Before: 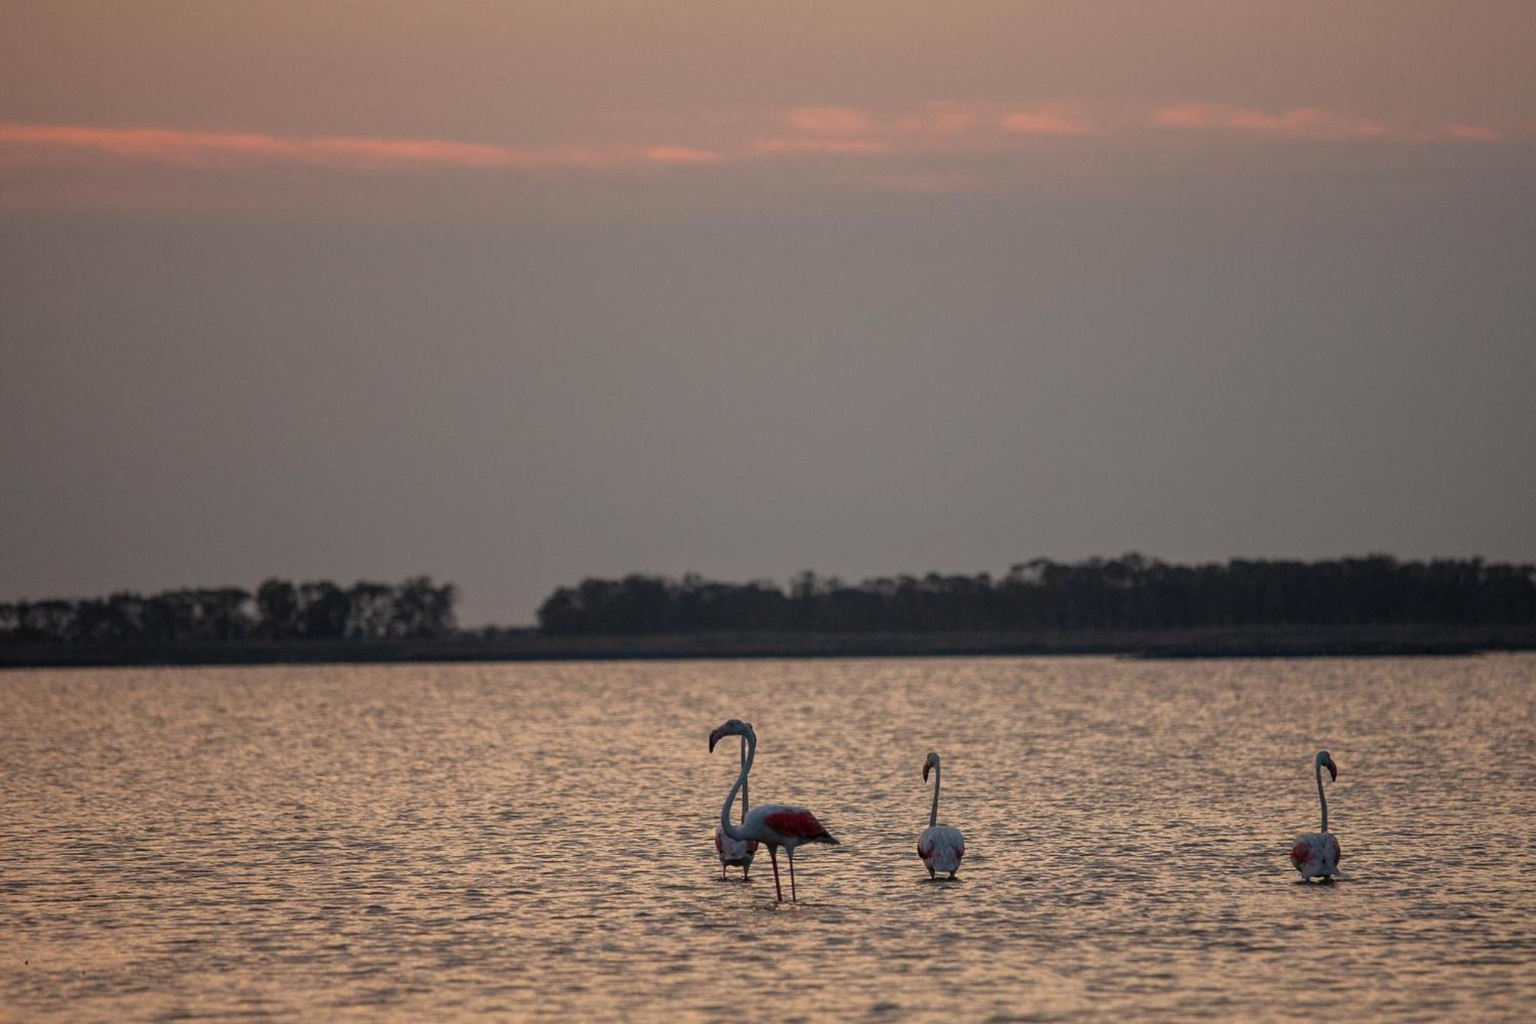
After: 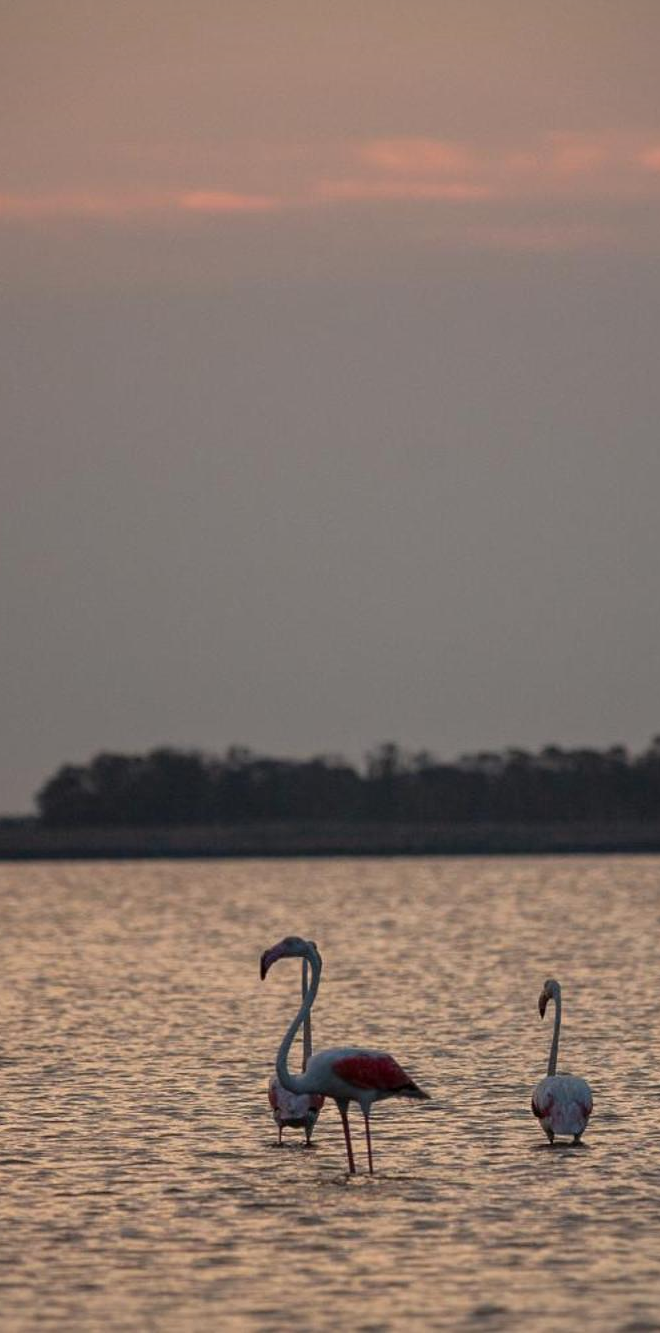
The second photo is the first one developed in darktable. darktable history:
crop: left 33.158%, right 33.801%
vignetting: fall-off start 91.32%, unbound false
